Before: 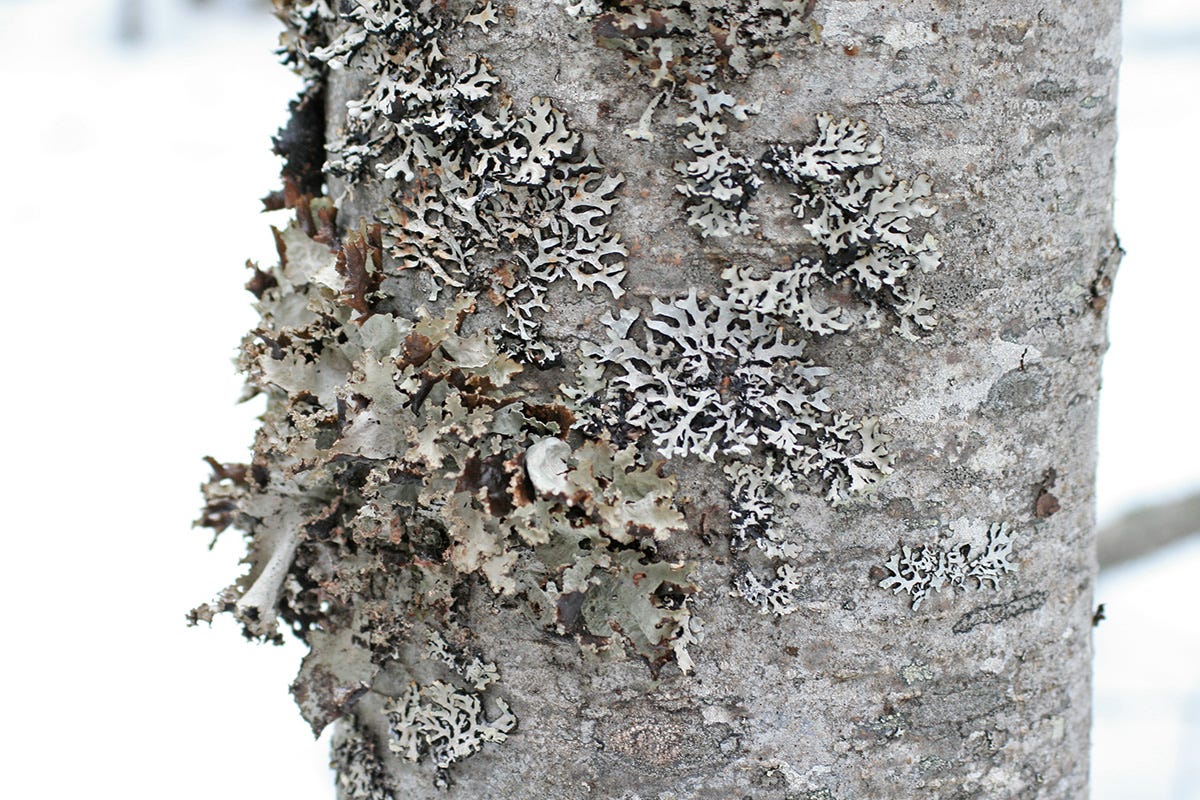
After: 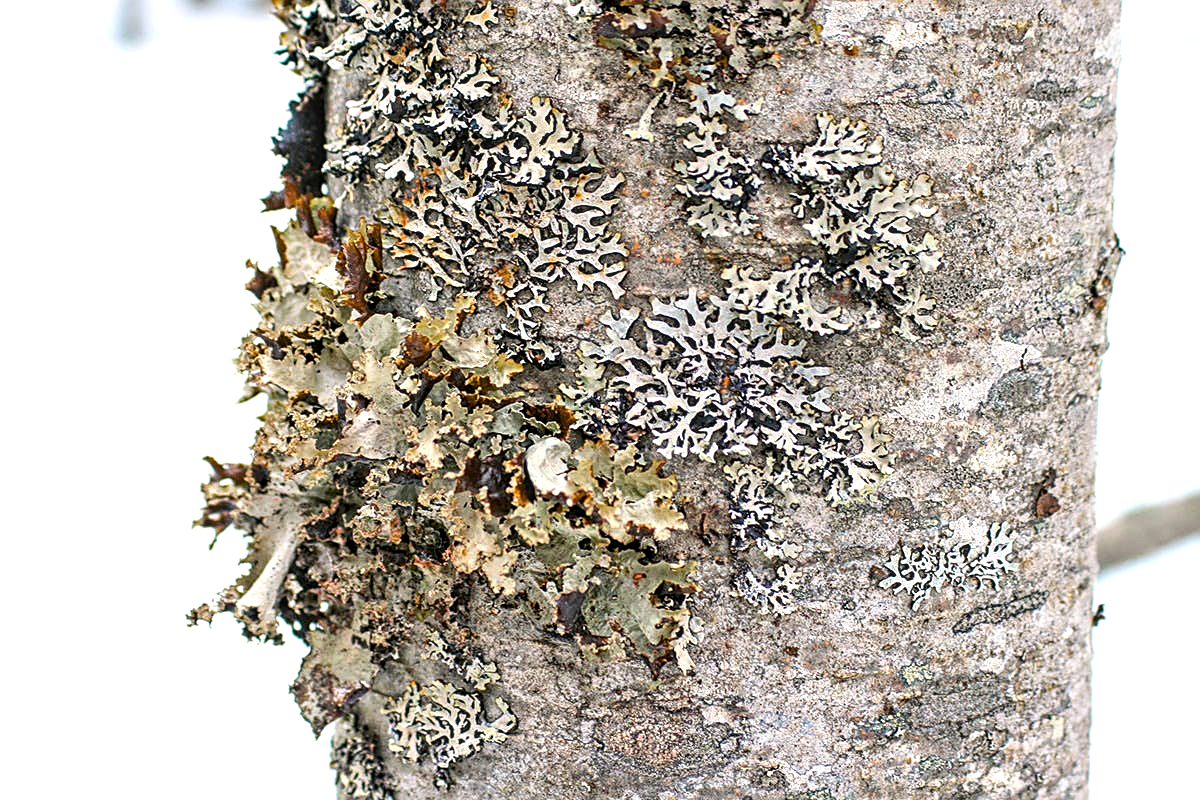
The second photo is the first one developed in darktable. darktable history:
contrast brightness saturation: contrast 0.112, saturation -0.155
local contrast: detail 142%
sharpen: on, module defaults
color balance rgb: highlights gain › chroma 2.974%, highlights gain › hue 60.08°, linear chroma grading › shadows 16.915%, linear chroma grading › highlights 61.164%, linear chroma grading › global chroma 49.508%, perceptual saturation grading › global saturation 19.343%, perceptual brilliance grading › global brilliance 9.61%
